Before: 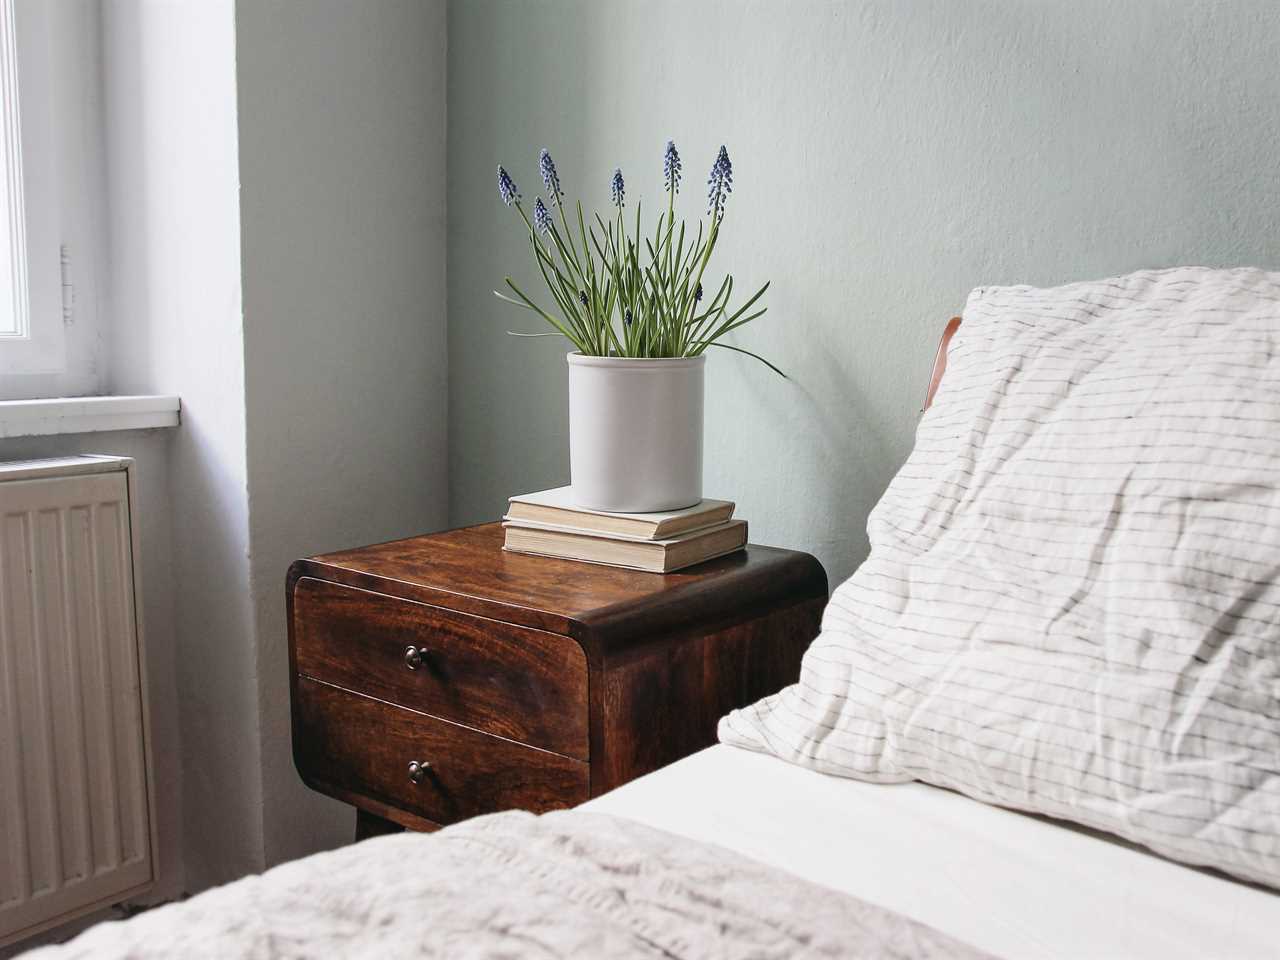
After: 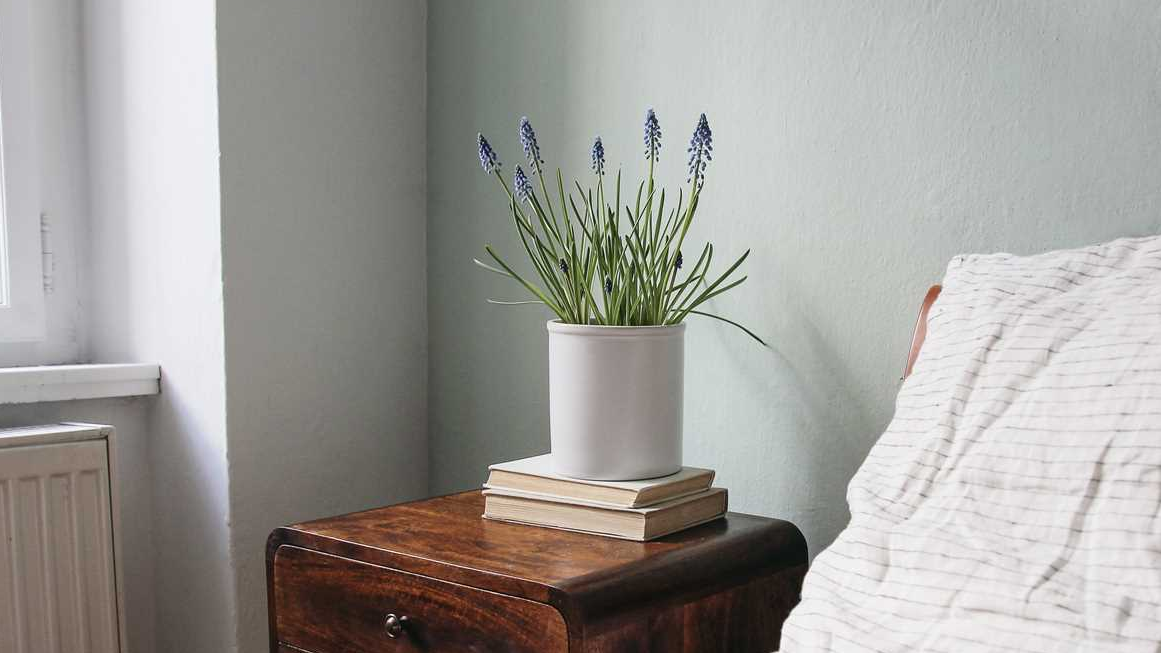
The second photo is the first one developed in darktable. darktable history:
crop: left 1.594%, top 3.404%, right 7.638%, bottom 28.493%
